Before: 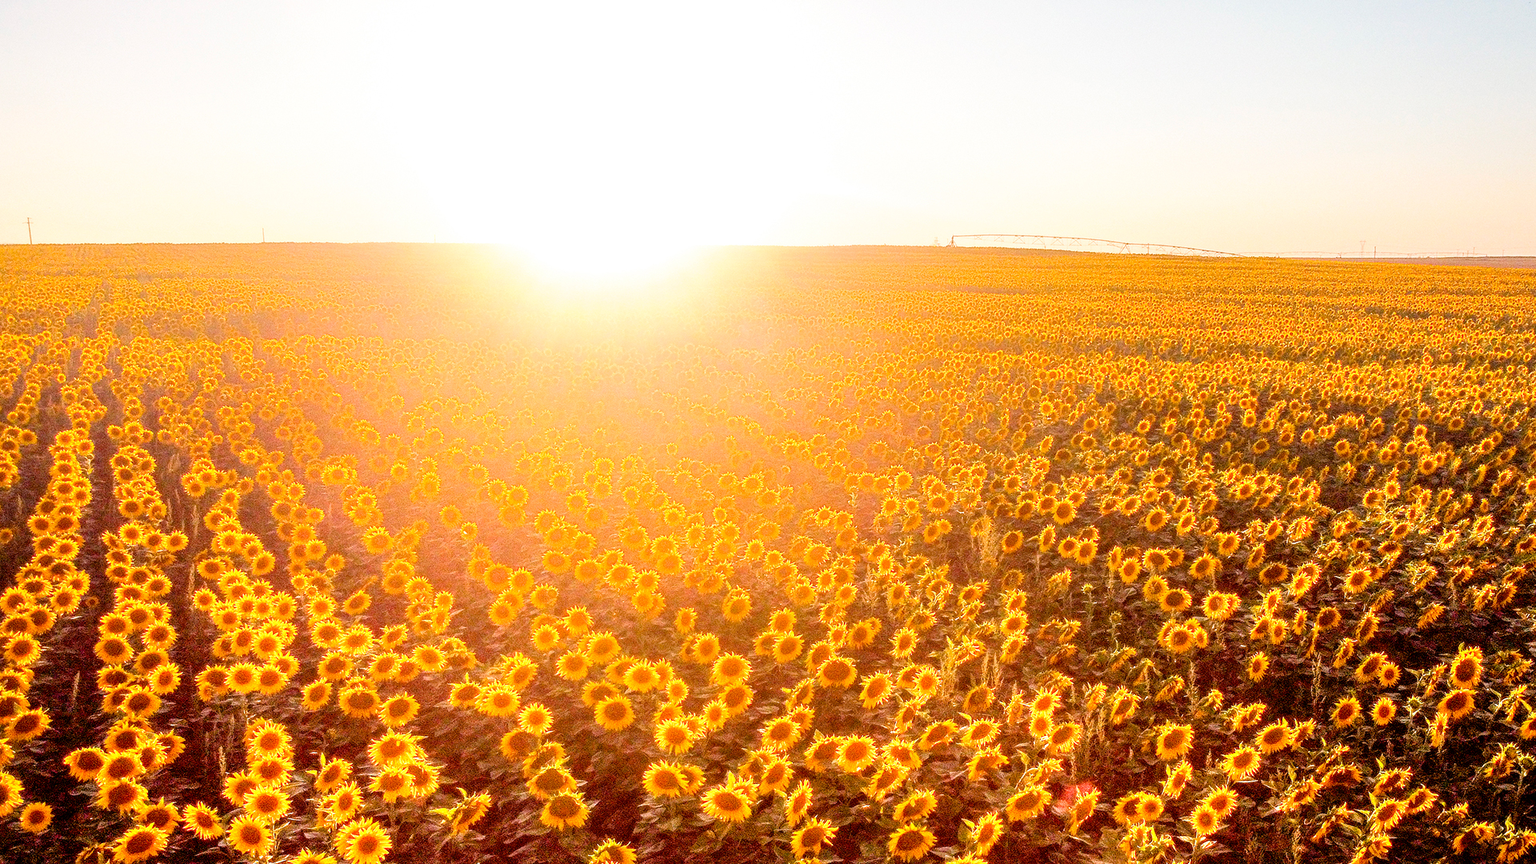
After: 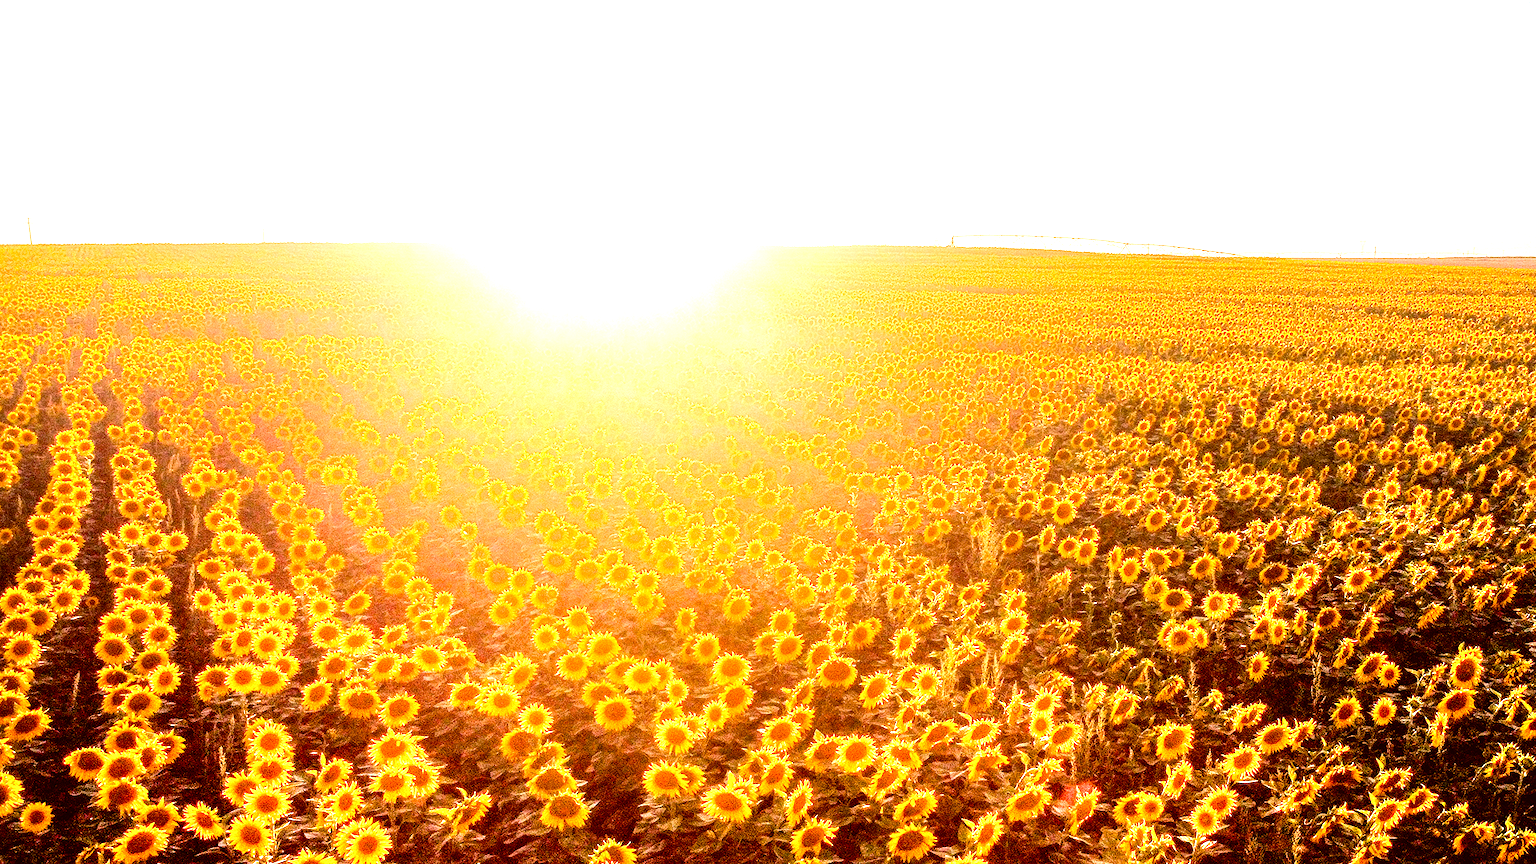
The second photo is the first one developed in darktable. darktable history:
color correction: highlights a* -0.439, highlights b* 0.172, shadows a* 4.93, shadows b* 20.42
tone equalizer: -8 EV -0.756 EV, -7 EV -0.739 EV, -6 EV -0.627 EV, -5 EV -0.39 EV, -3 EV 0.386 EV, -2 EV 0.6 EV, -1 EV 0.684 EV, +0 EV 0.773 EV, edges refinement/feathering 500, mask exposure compensation -1.57 EV, preserve details no
exposure: exposure 0.129 EV, compensate highlight preservation false
